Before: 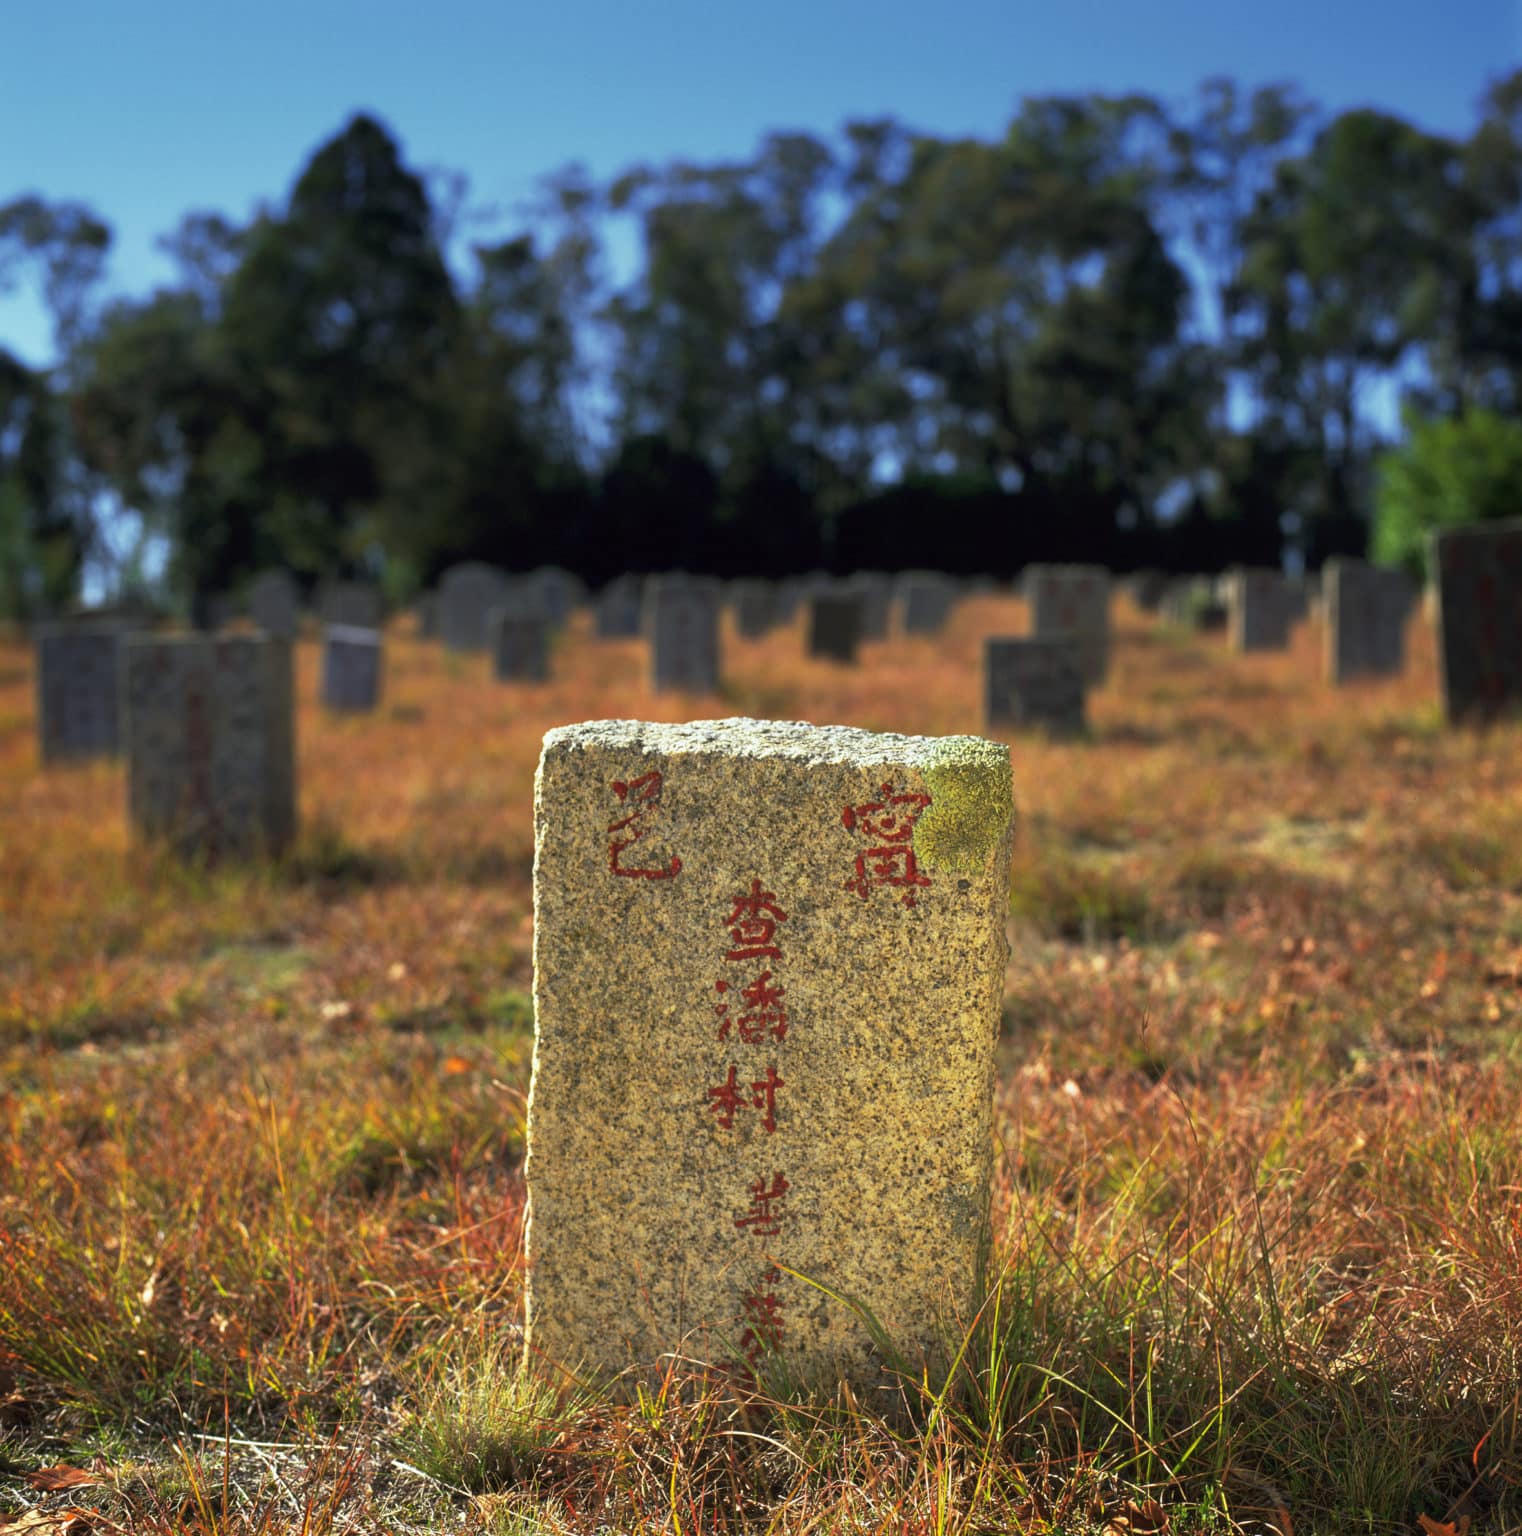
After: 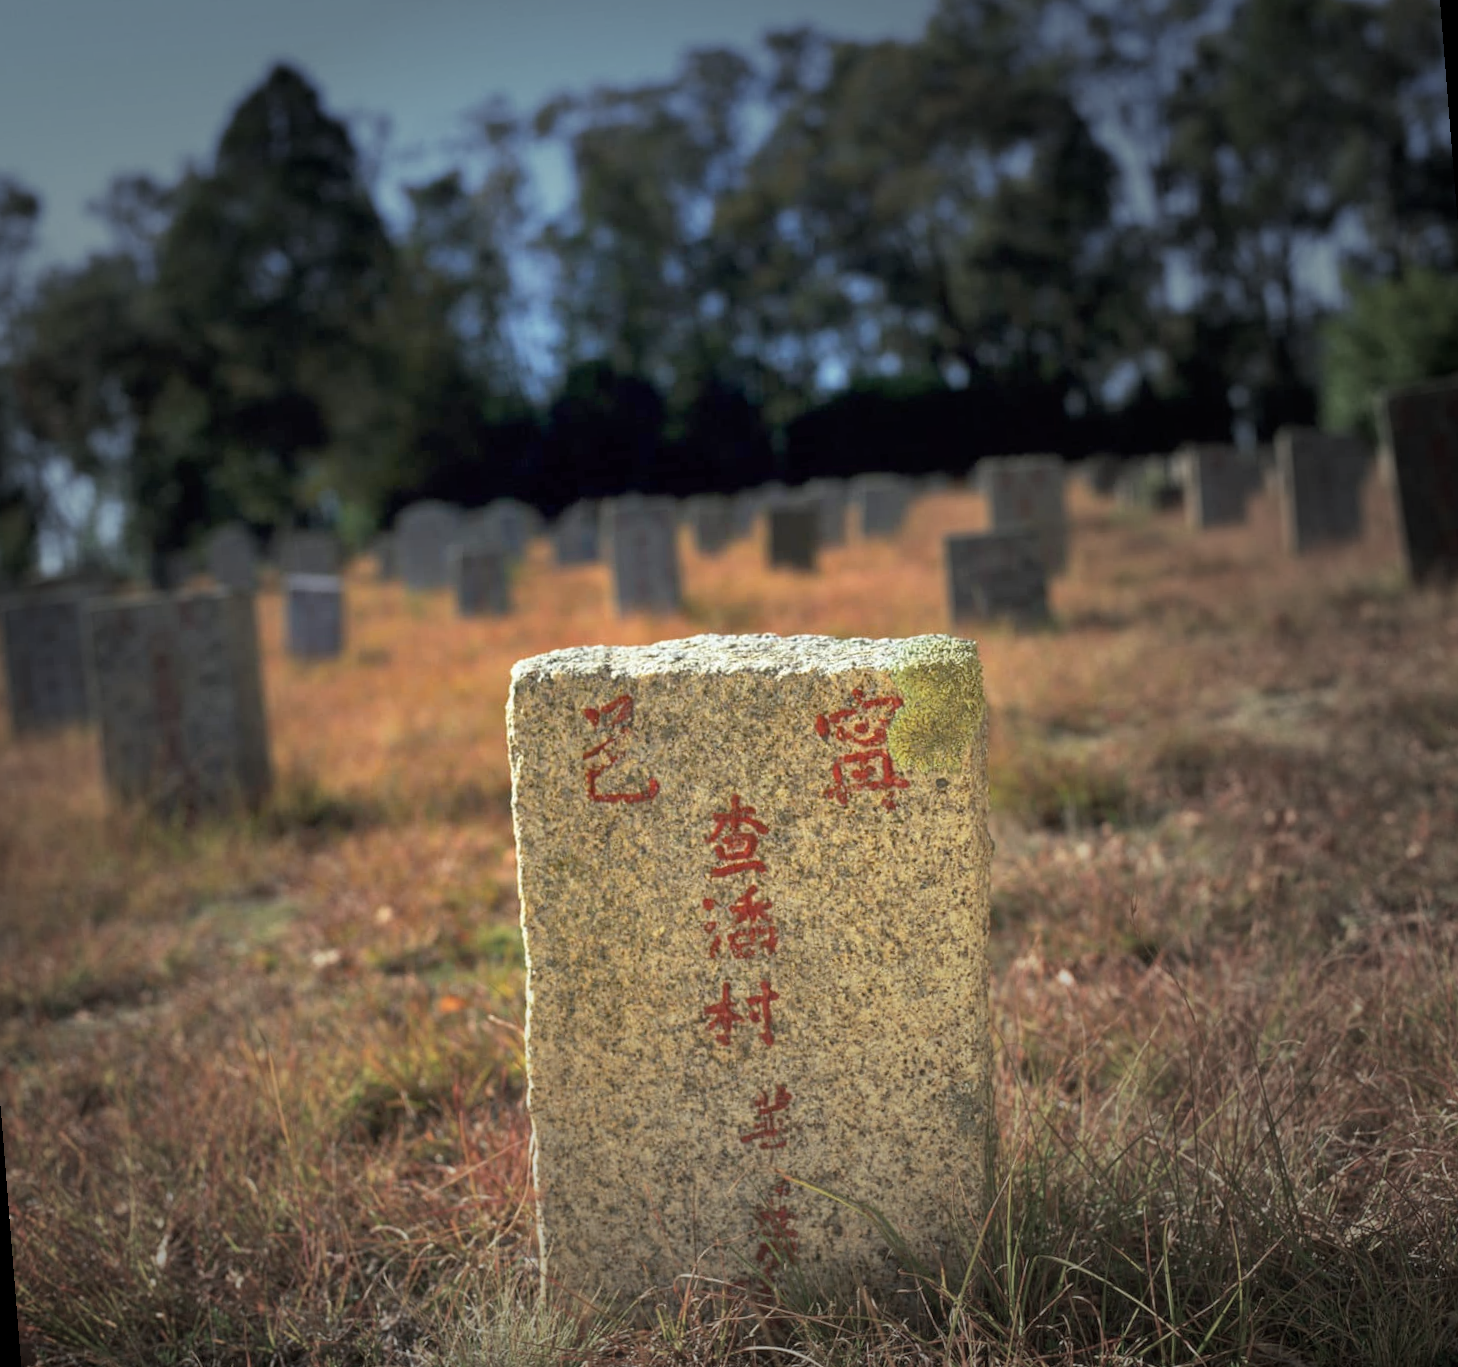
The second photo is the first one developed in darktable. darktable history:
rotate and perspective: rotation -4.57°, crop left 0.054, crop right 0.944, crop top 0.087, crop bottom 0.914
vignetting: fall-off start 33.76%, fall-off radius 64.94%, brightness -0.575, center (-0.12, -0.002), width/height ratio 0.959
